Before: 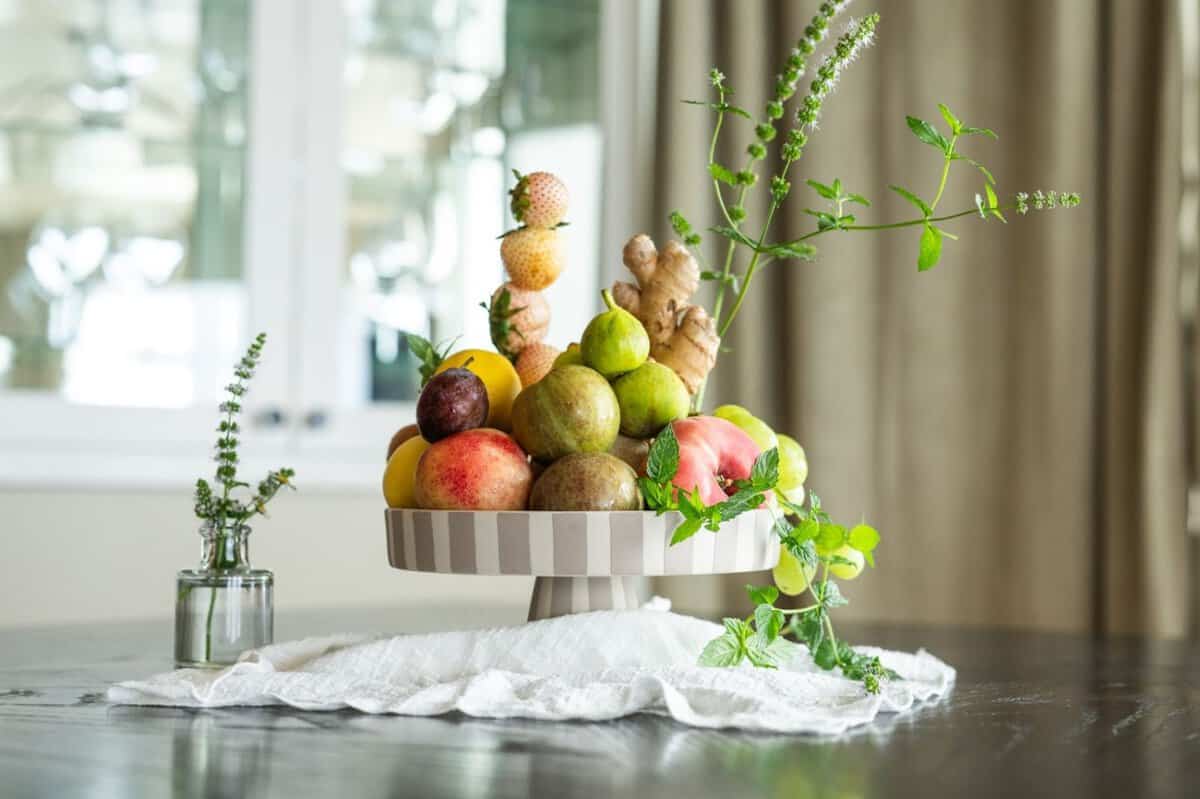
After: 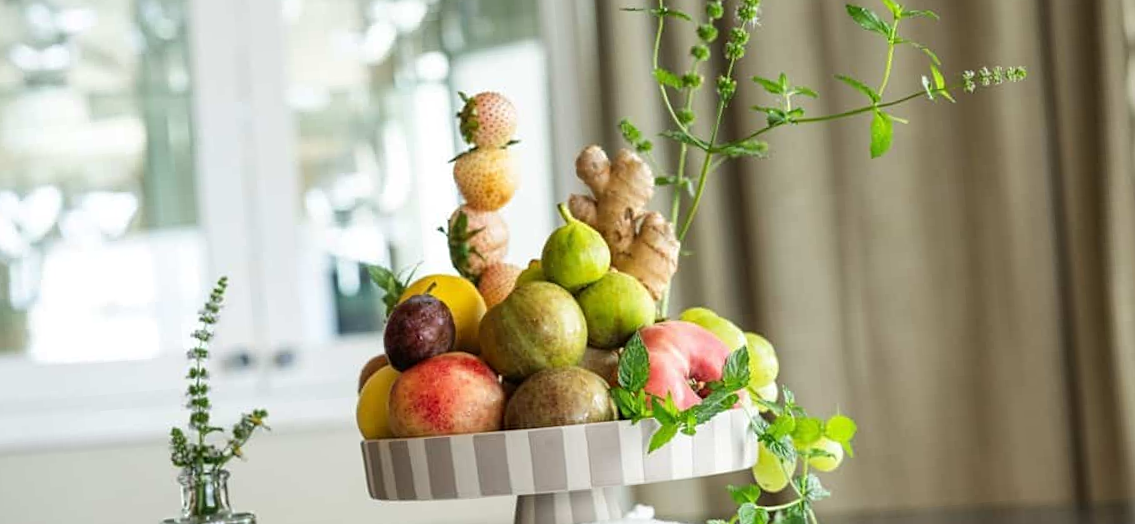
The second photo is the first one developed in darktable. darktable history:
rotate and perspective: rotation -5°, crop left 0.05, crop right 0.952, crop top 0.11, crop bottom 0.89
sharpen: amount 0.2
crop: left 0.387%, top 5.469%, bottom 19.809%
